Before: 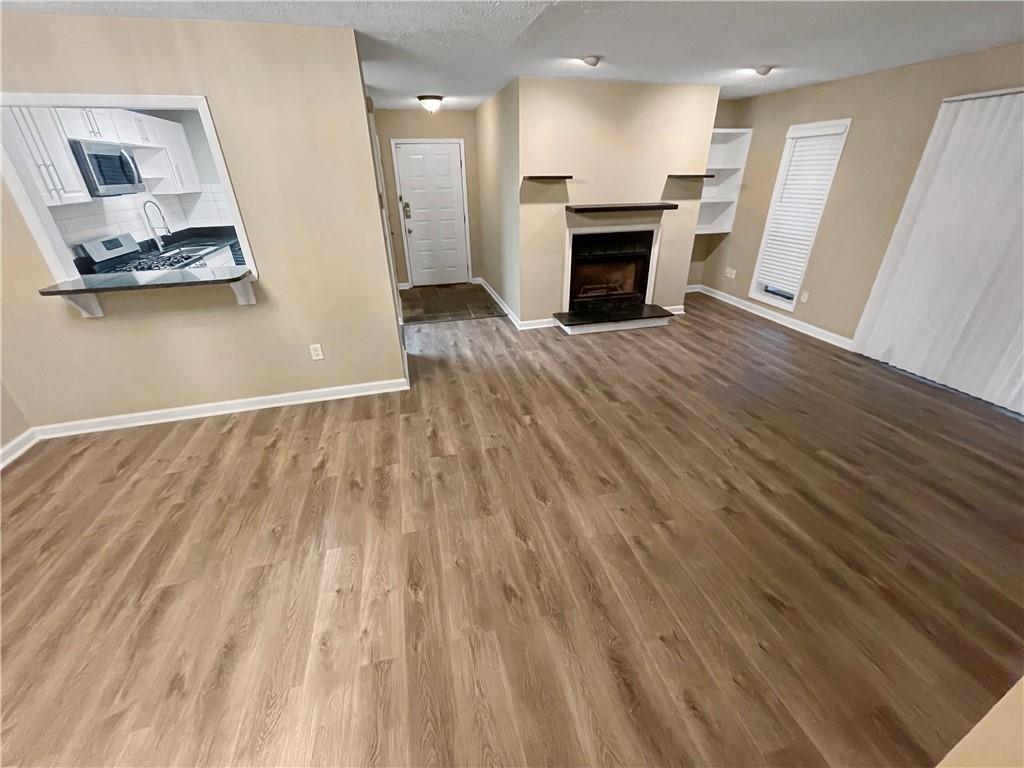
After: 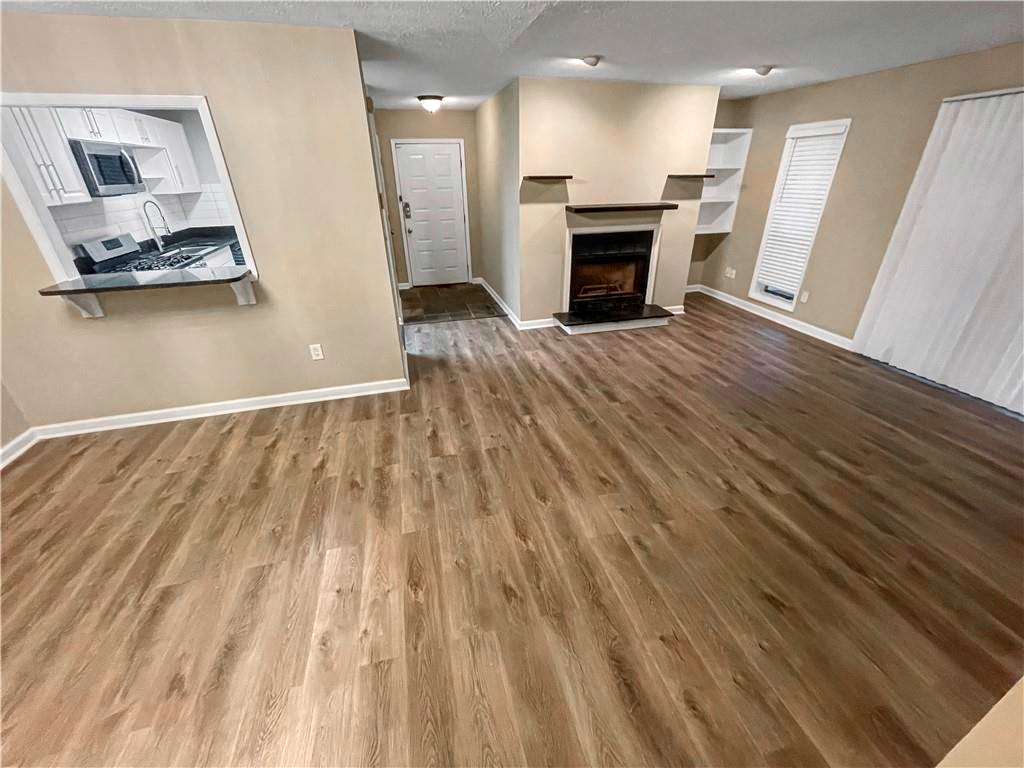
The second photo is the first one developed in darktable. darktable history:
color zones: curves: ch1 [(0, 0.679) (0.143, 0.647) (0.286, 0.261) (0.378, -0.011) (0.571, 0.396) (0.714, 0.399) (0.857, 0.406) (1, 0.679)]
local contrast: detail 130%
